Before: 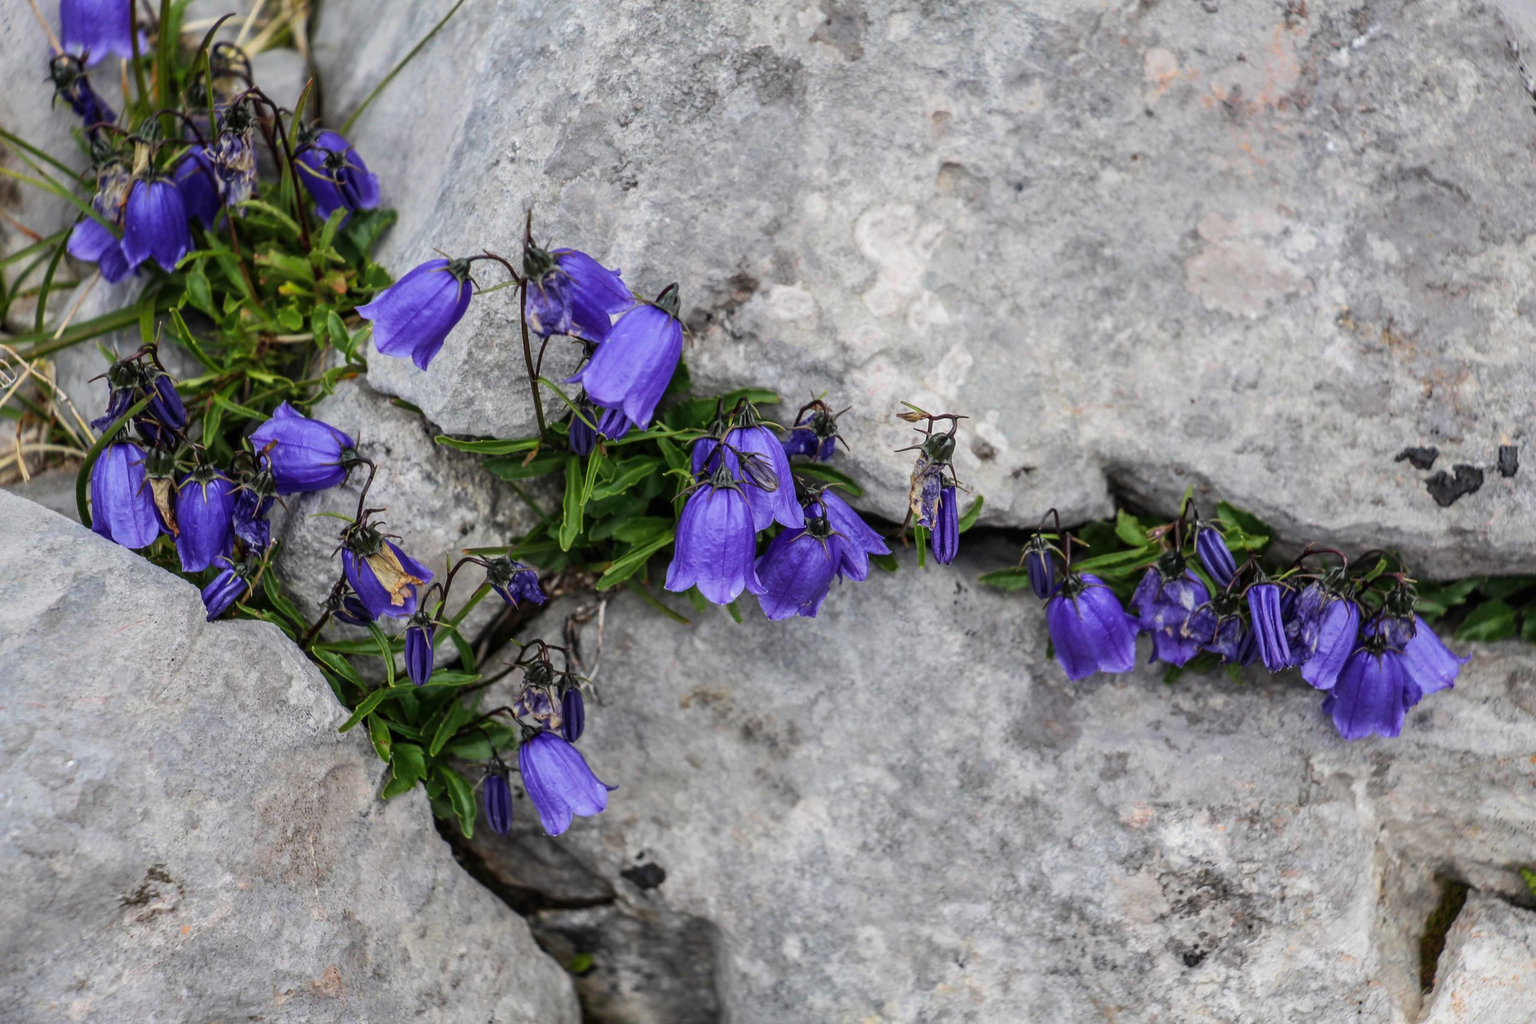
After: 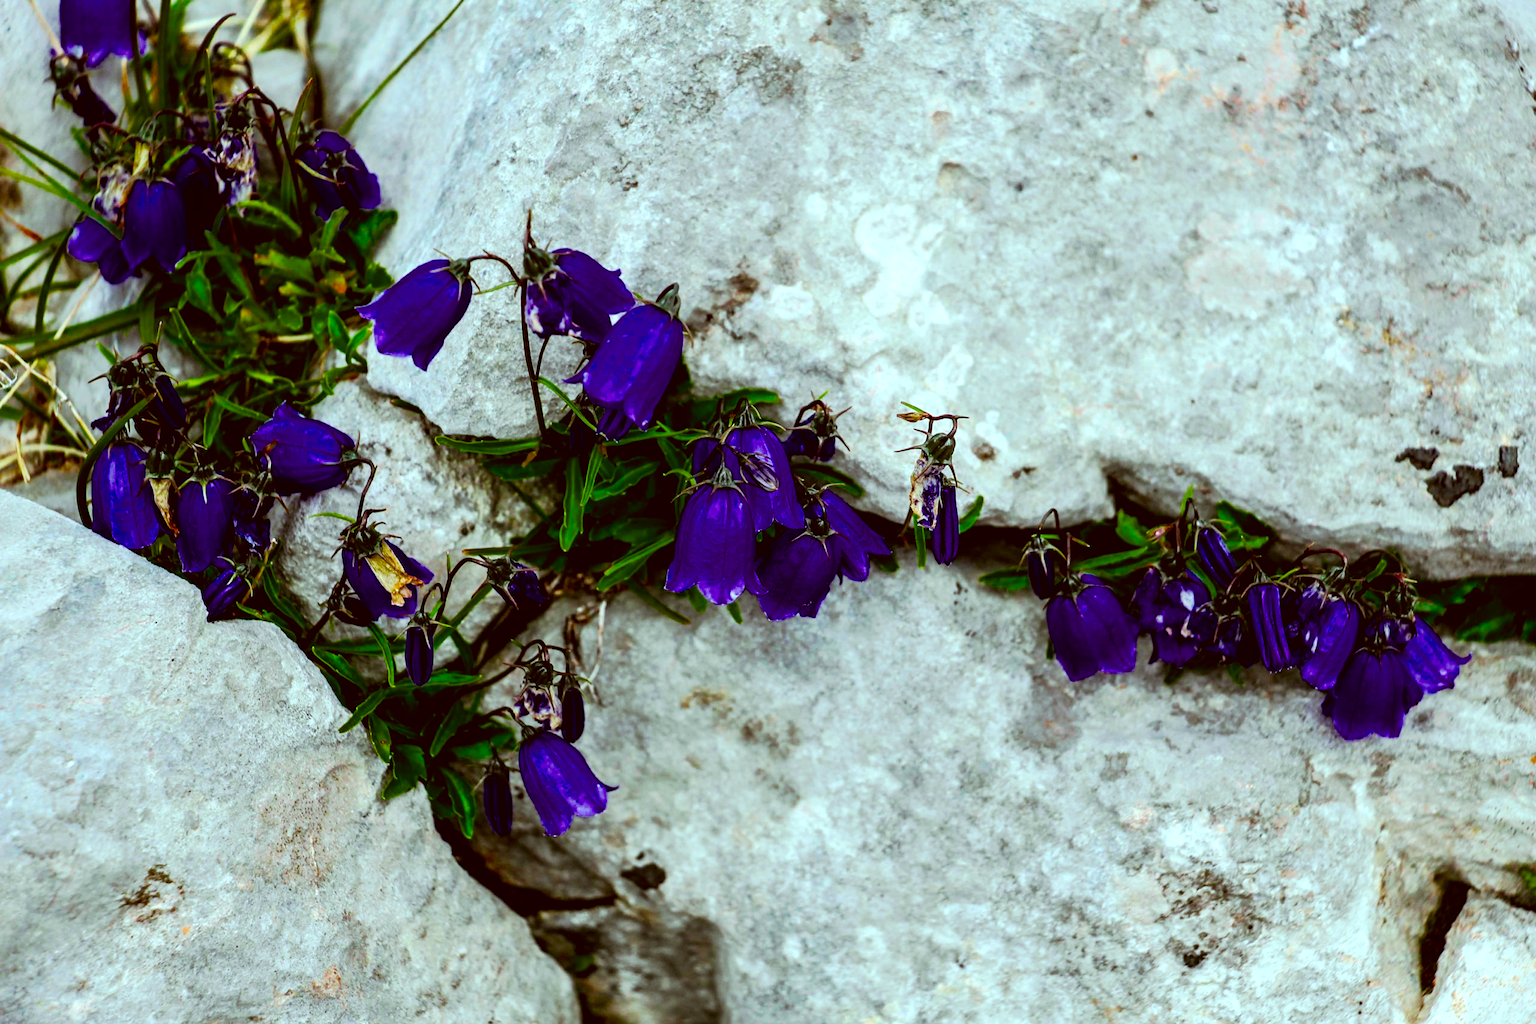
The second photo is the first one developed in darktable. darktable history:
tone curve: curves: ch0 [(0, 0.013) (0.054, 0.018) (0.205, 0.191) (0.289, 0.292) (0.39, 0.424) (0.493, 0.551) (0.666, 0.743) (0.795, 0.841) (1, 0.998)]; ch1 [(0, 0) (0.385, 0.343) (0.439, 0.415) (0.494, 0.495) (0.501, 0.501) (0.51, 0.509) (0.548, 0.554) (0.586, 0.601) (0.66, 0.687) (0.783, 0.804) (1, 1)]; ch2 [(0, 0) (0.304, 0.31) (0.403, 0.399) (0.441, 0.428) (0.47, 0.469) (0.498, 0.496) (0.524, 0.538) (0.566, 0.579) (0.633, 0.665) (0.7, 0.711) (1, 1)], preserve colors none
color correction: highlights a* -0.597, highlights b* 0.178, shadows a* 4.83, shadows b* 20.26
color balance rgb: power › hue 310.26°, highlights gain › luminance 15.137%, highlights gain › chroma 3.897%, highlights gain › hue 207.57°, perceptual saturation grading › global saturation 37.266%, perceptual saturation grading › shadows 35.785%, global vibrance 9.634%, contrast 14.821%, saturation formula JzAzBz (2021)
